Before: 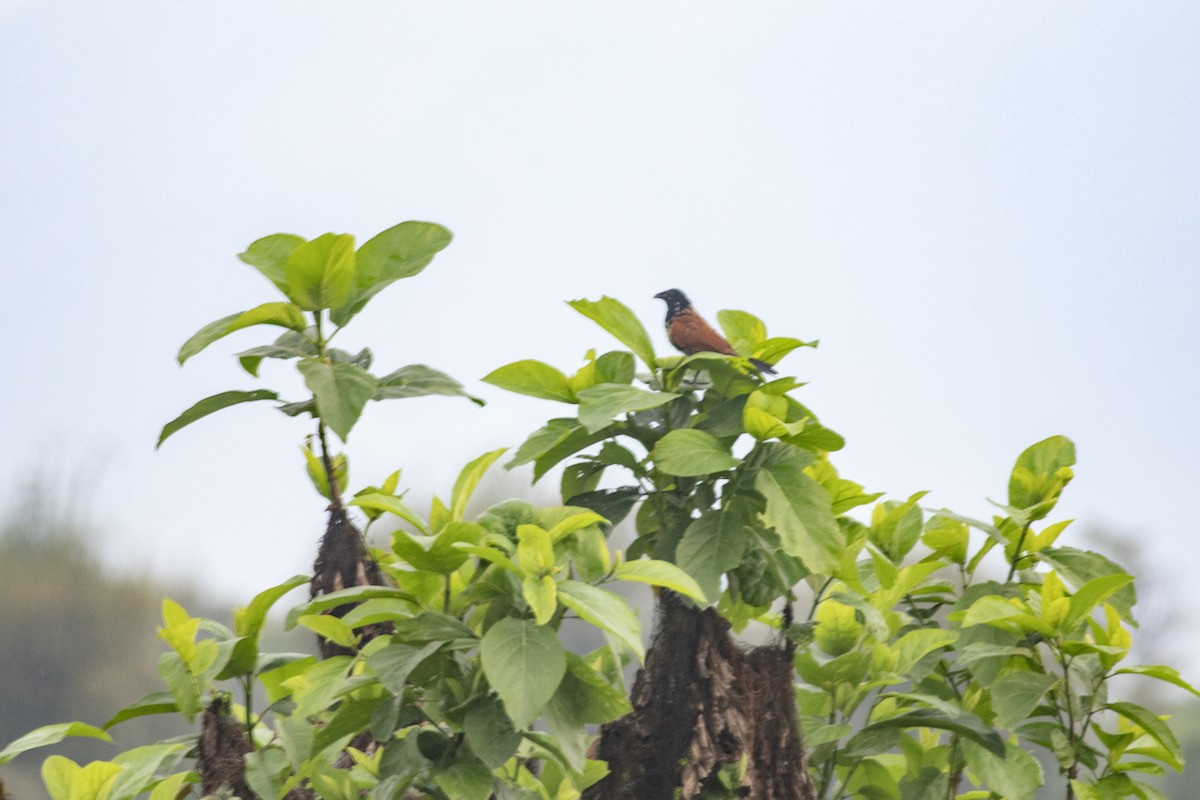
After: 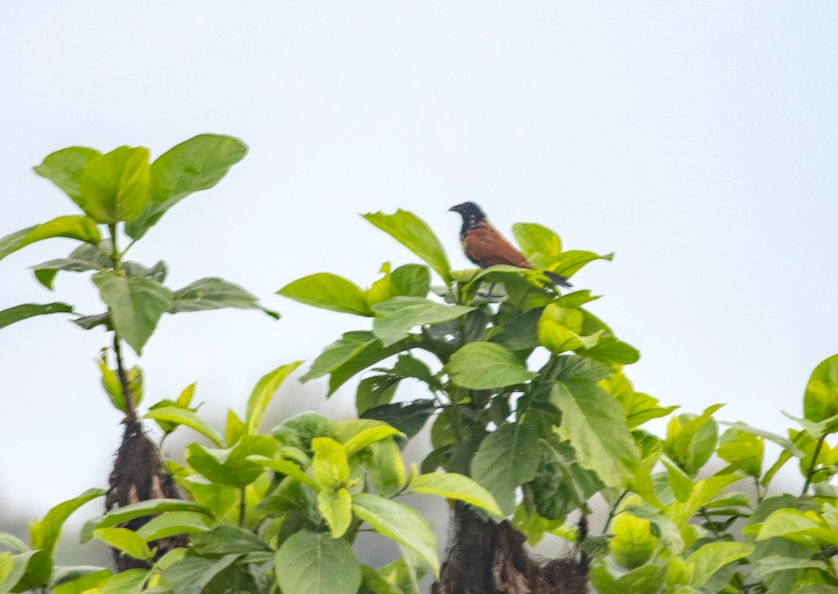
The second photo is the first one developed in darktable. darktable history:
crop and rotate: left 17.13%, top 10.972%, right 12.989%, bottom 14.656%
local contrast: highlights 102%, shadows 101%, detail 131%, midtone range 0.2
